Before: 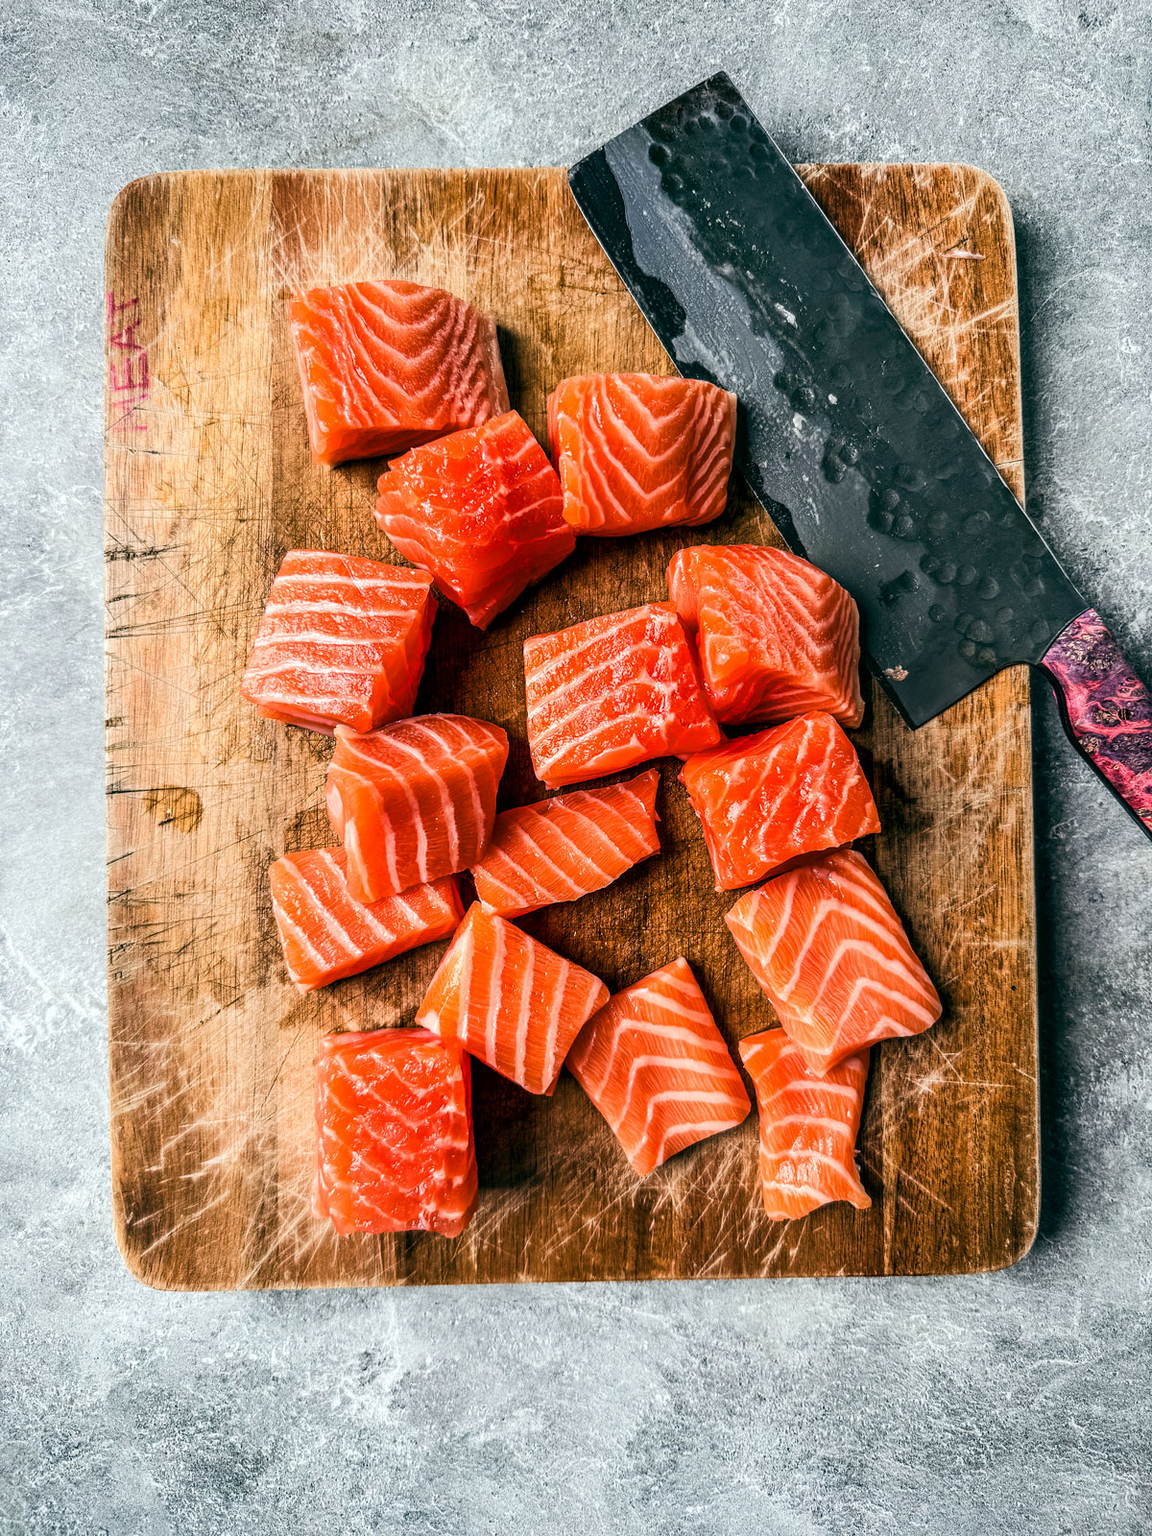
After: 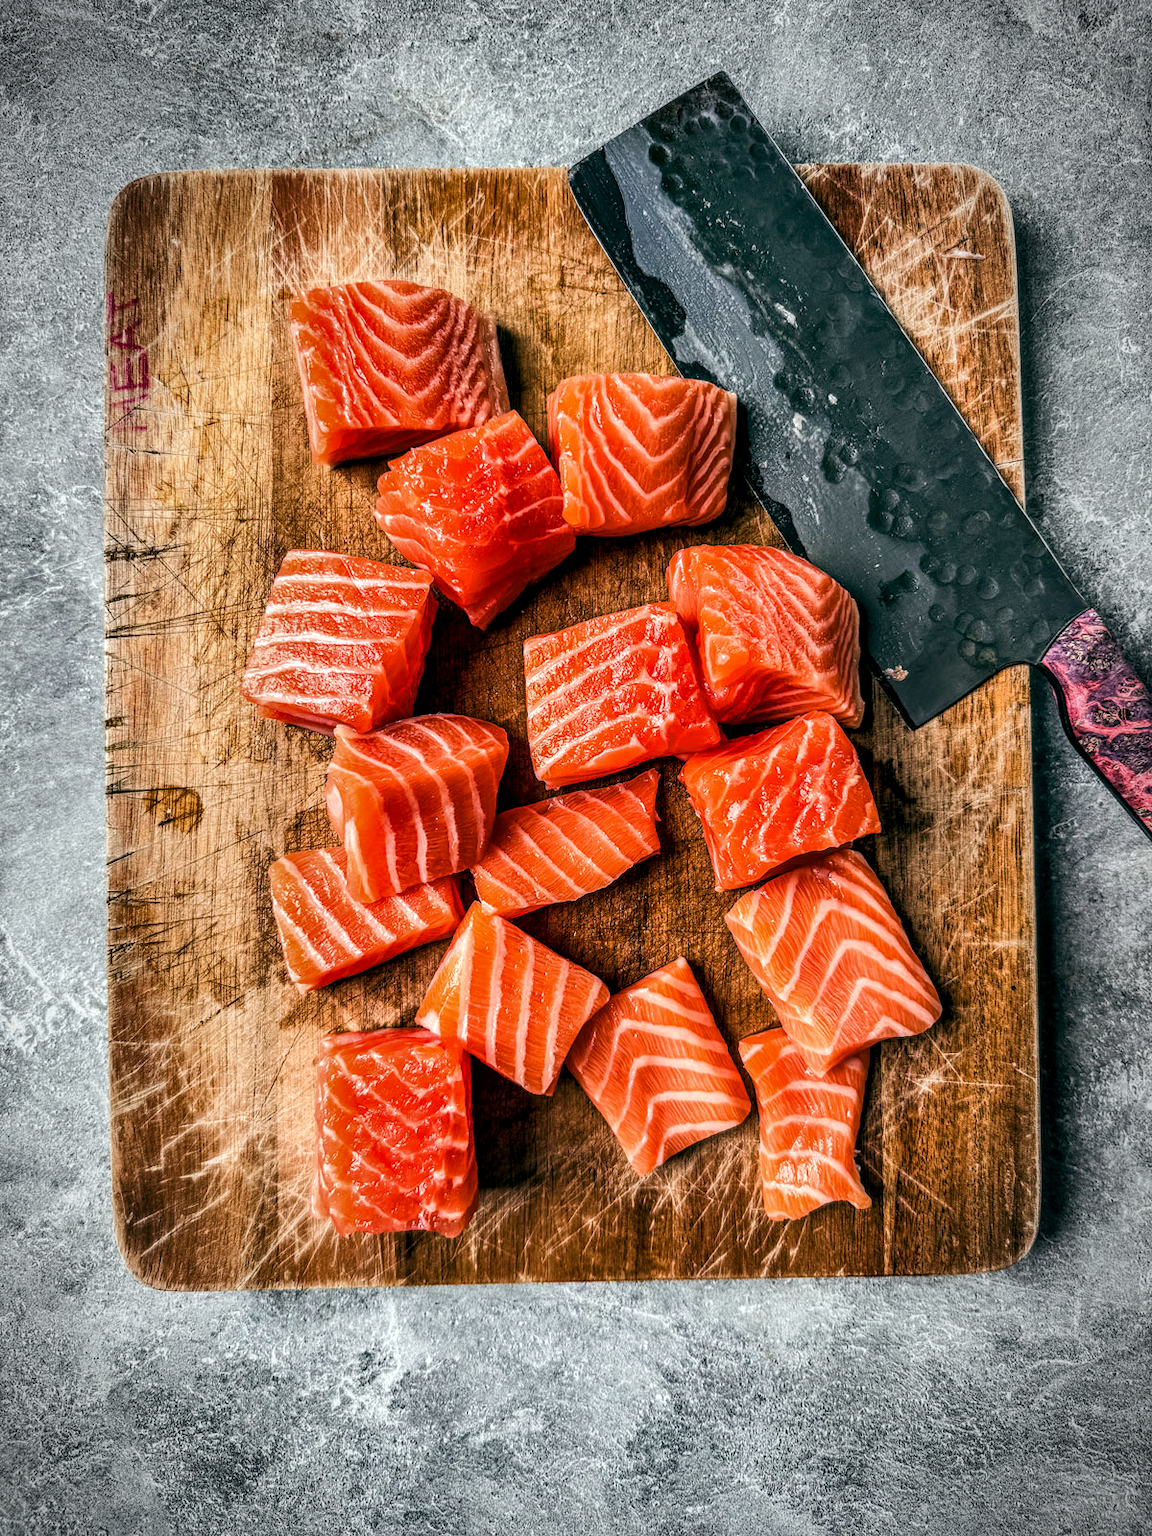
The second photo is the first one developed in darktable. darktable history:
local contrast: on, module defaults
shadows and highlights: radius 100.41, shadows 50.55, highlights -64.36, highlights color adjustment 49.82%, soften with gaussian
vignetting: automatic ratio true
